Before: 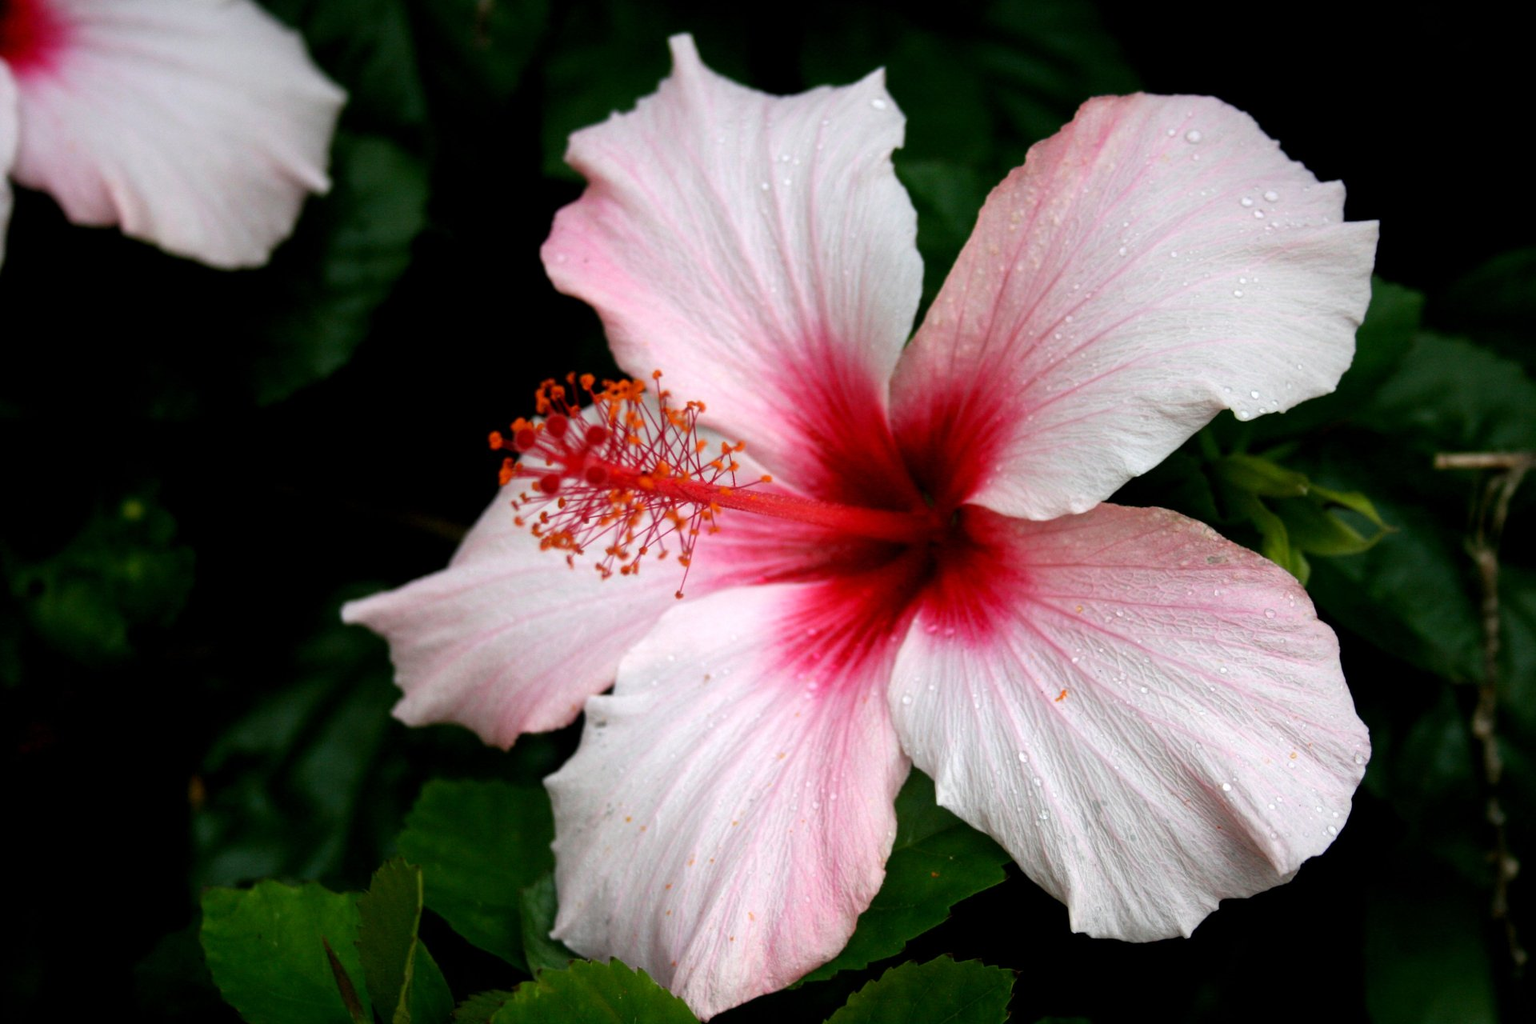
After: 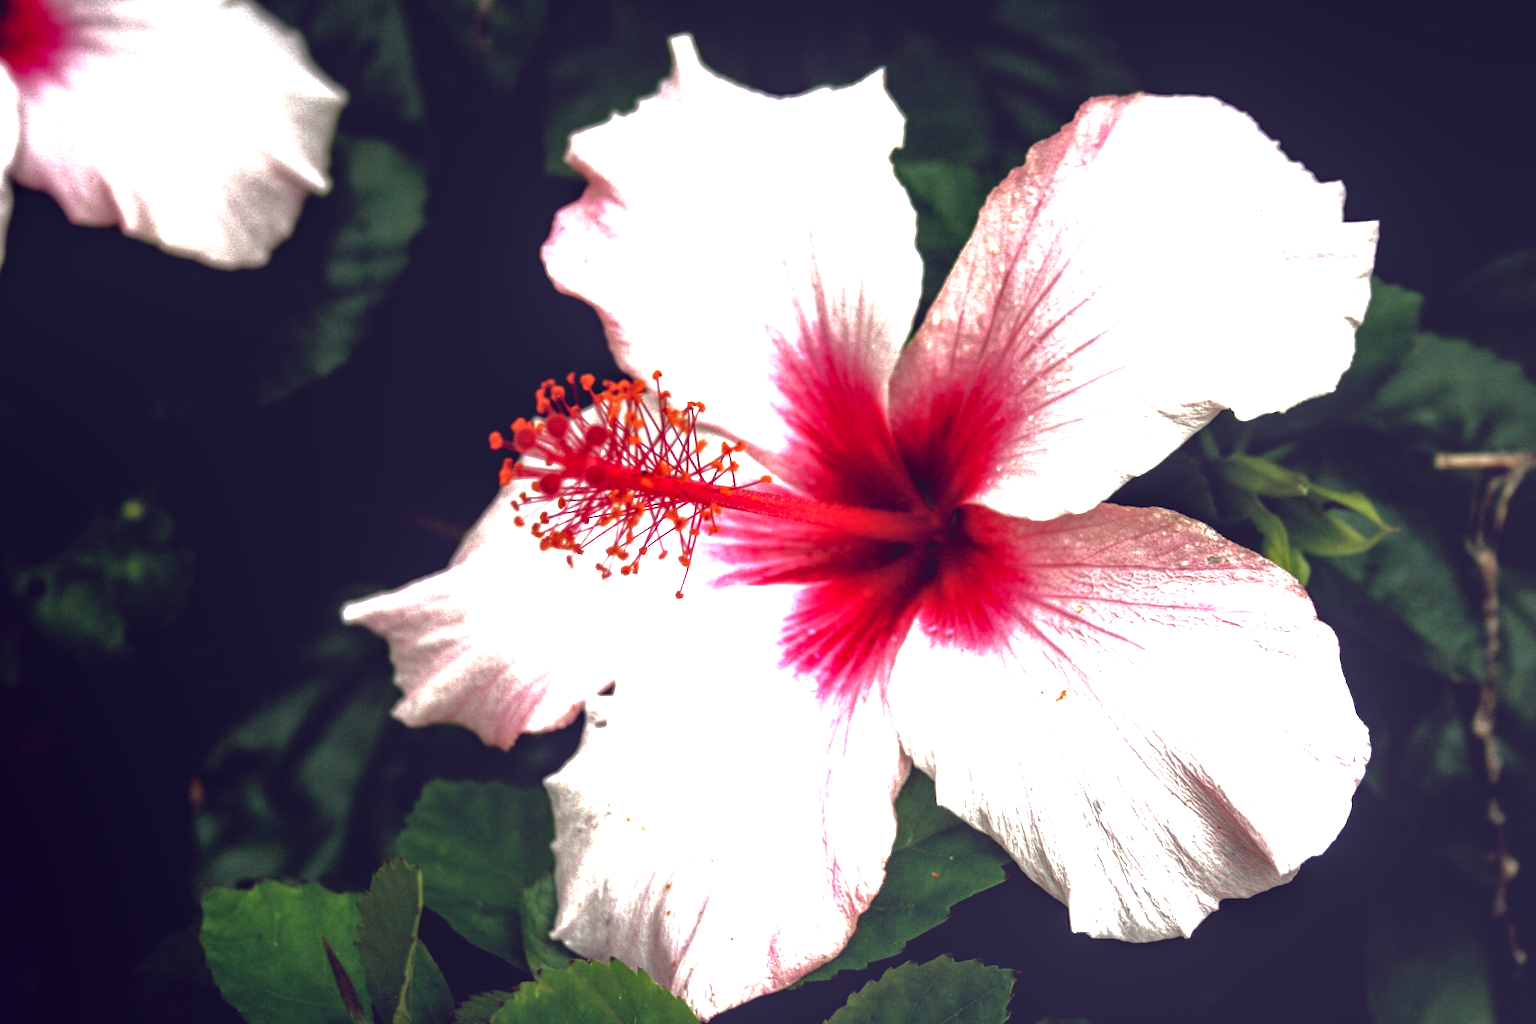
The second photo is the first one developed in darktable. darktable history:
color balance: lift [1.001, 0.997, 0.99, 1.01], gamma [1.007, 1, 0.975, 1.025], gain [1, 1.065, 1.052, 0.935], contrast 13.25%
base curve: curves: ch0 [(0, 0) (0.826, 0.587) (1, 1)]
local contrast: on, module defaults
exposure: black level correction 0, exposure 1 EV, compensate exposure bias true, compensate highlight preservation false
